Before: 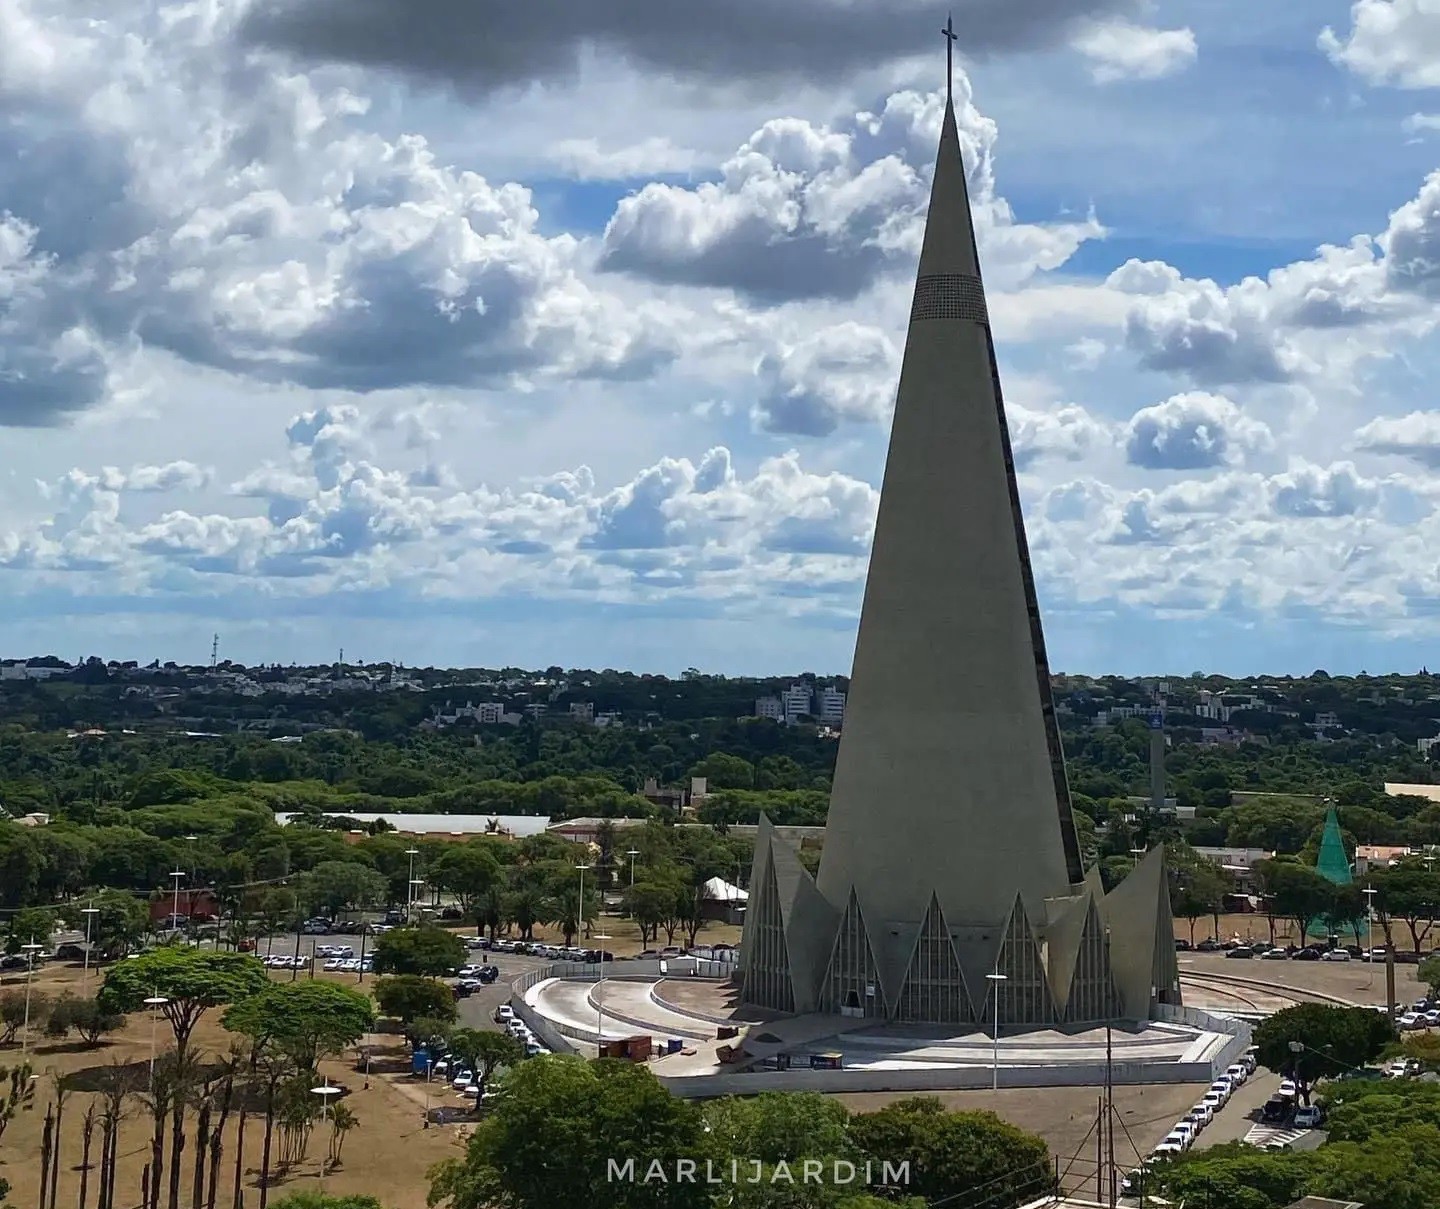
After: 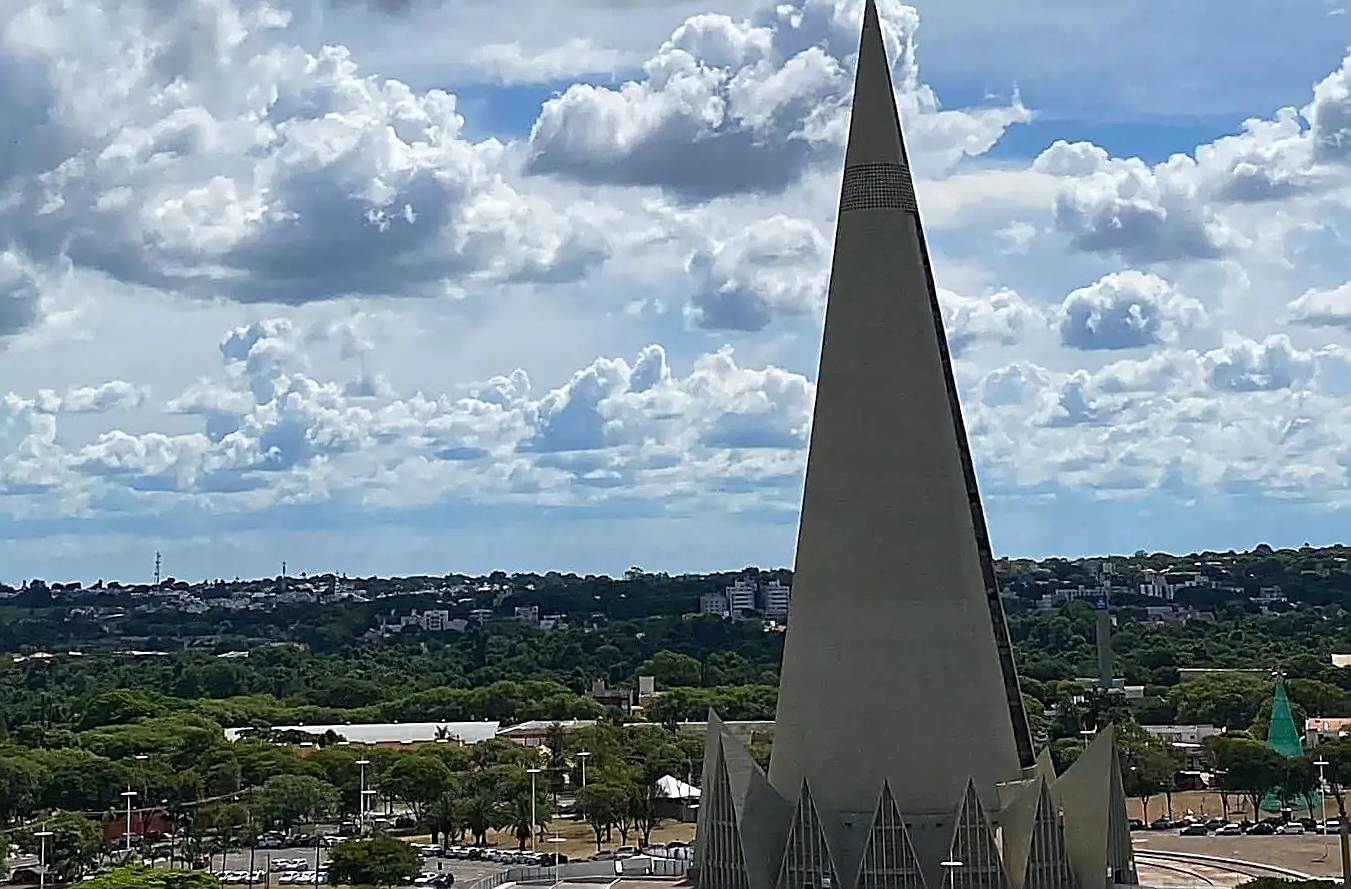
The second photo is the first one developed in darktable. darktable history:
rotate and perspective: rotation -2.29°, automatic cropping off
crop: left 5.596%, top 10.314%, right 3.534%, bottom 19.395%
sharpen: amount 1
